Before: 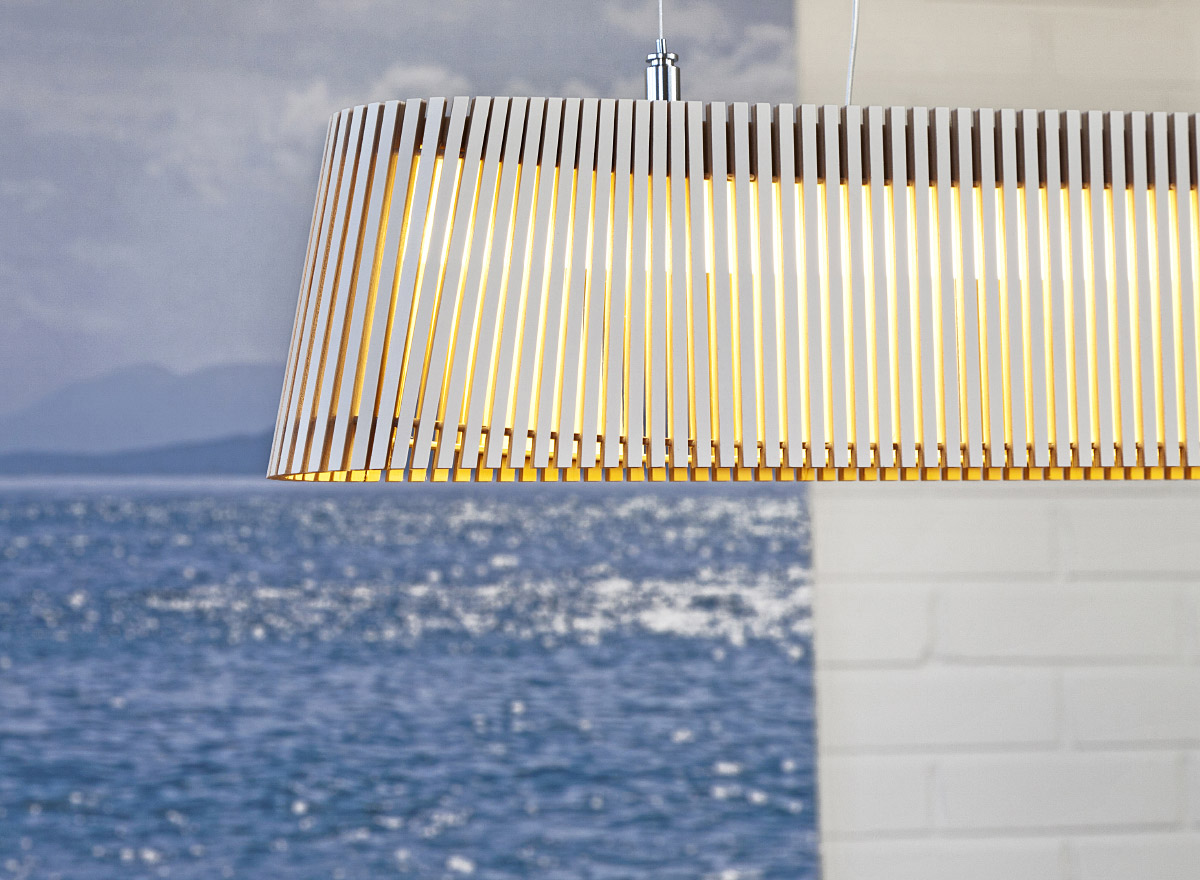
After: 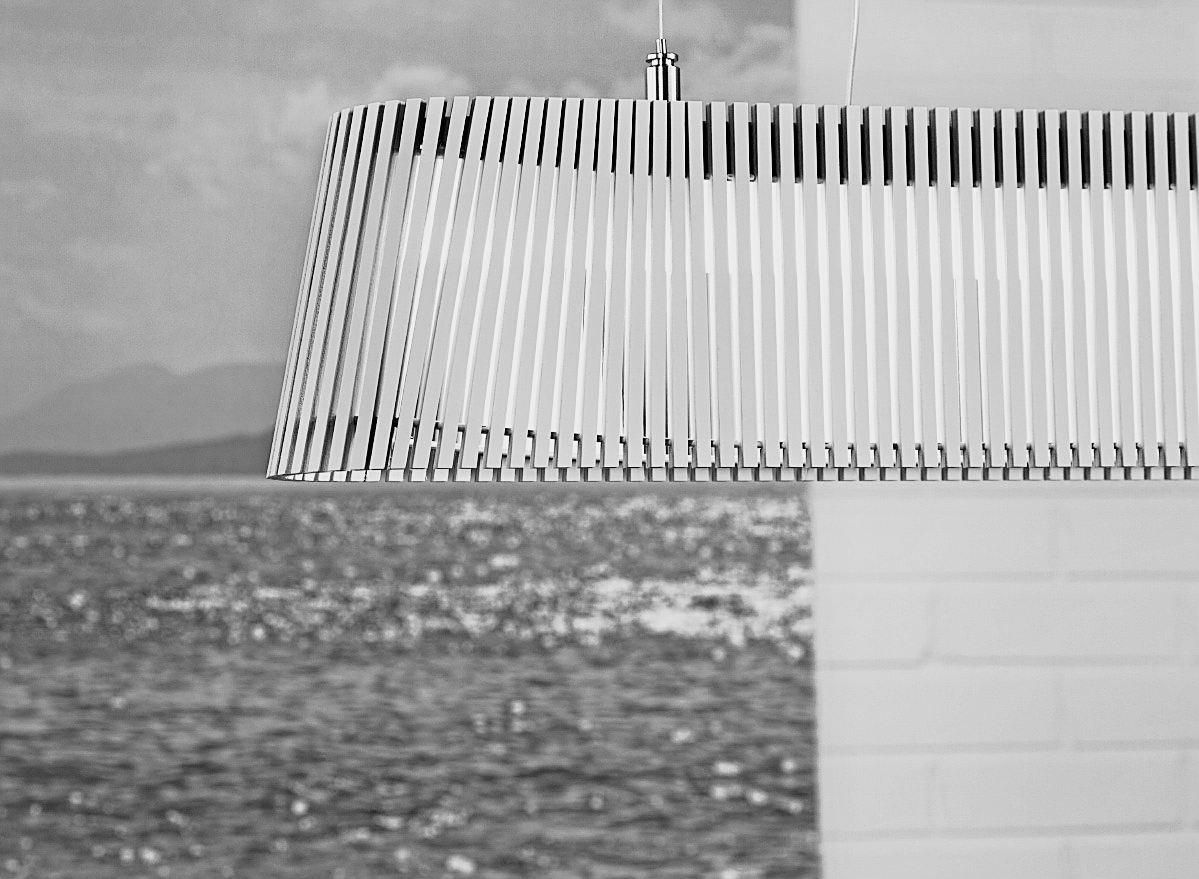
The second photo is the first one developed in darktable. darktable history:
filmic rgb: black relative exposure -5 EV, white relative exposure 3.5 EV, hardness 3.19, contrast 1.4, highlights saturation mix -30%
monochrome: a 1.94, b -0.638
sharpen: on, module defaults
